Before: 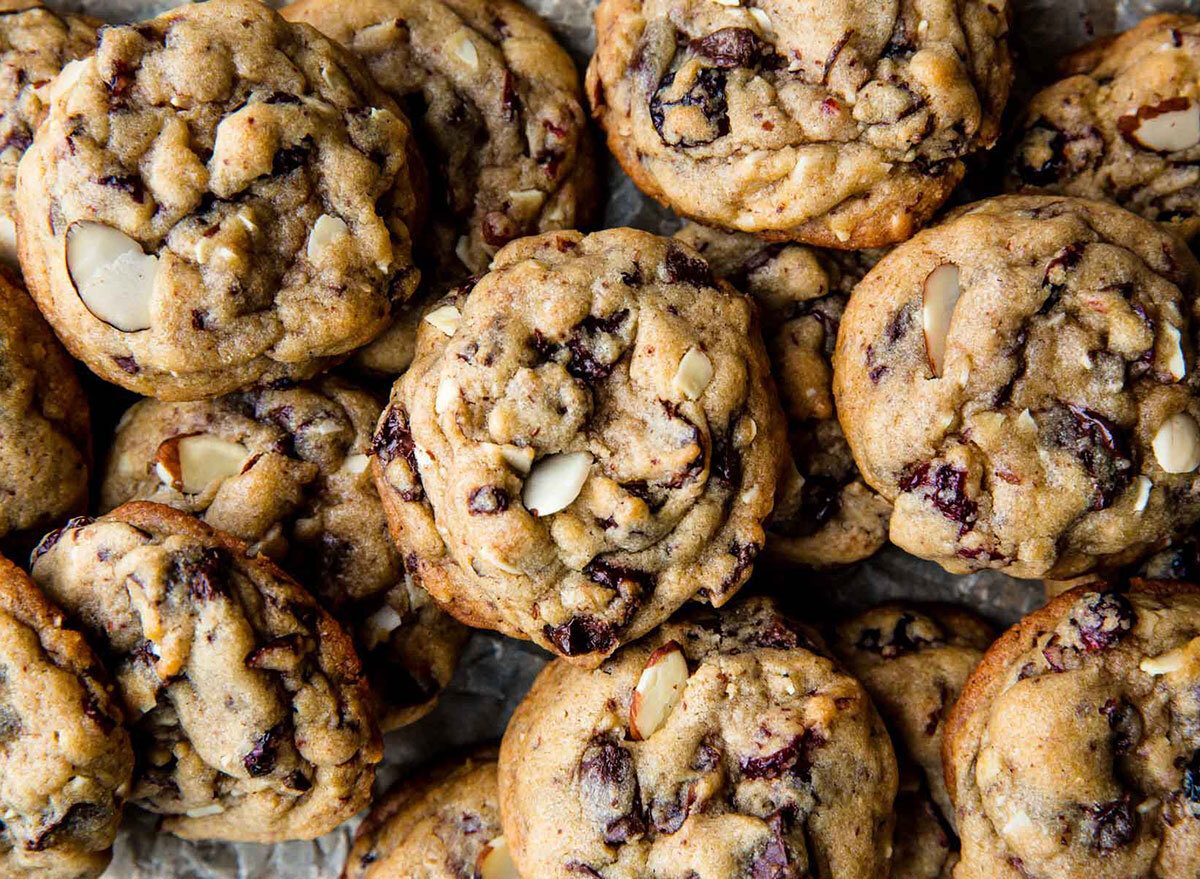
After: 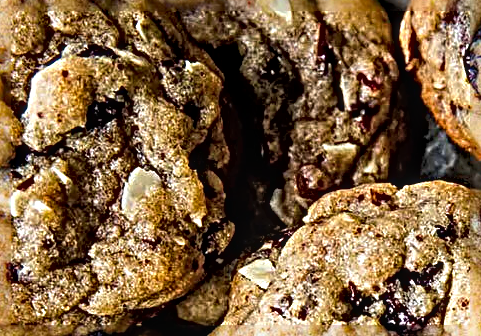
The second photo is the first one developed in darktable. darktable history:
local contrast: on, module defaults
crop: left 15.563%, top 5.428%, right 44.288%, bottom 56.267%
contrast brightness saturation: contrast 0.045, saturation 0.069
tone equalizer: -8 EV -1.82 EV, -7 EV -1.15 EV, -6 EV -1.6 EV
sharpen: radius 4.053, amount 1.984
